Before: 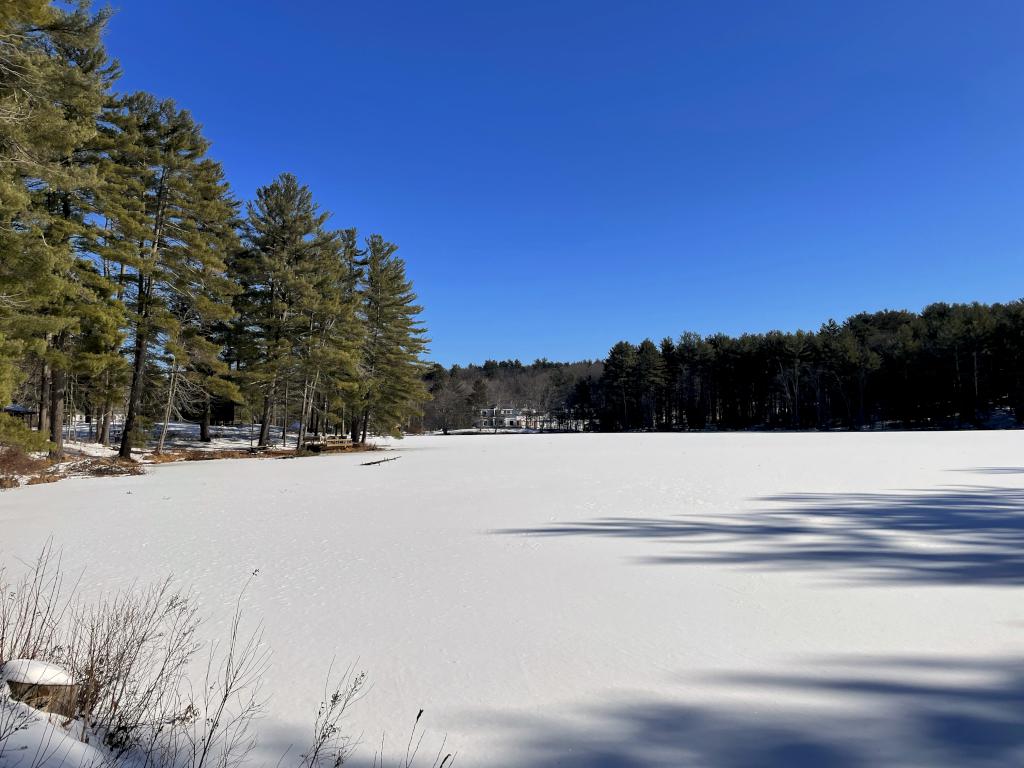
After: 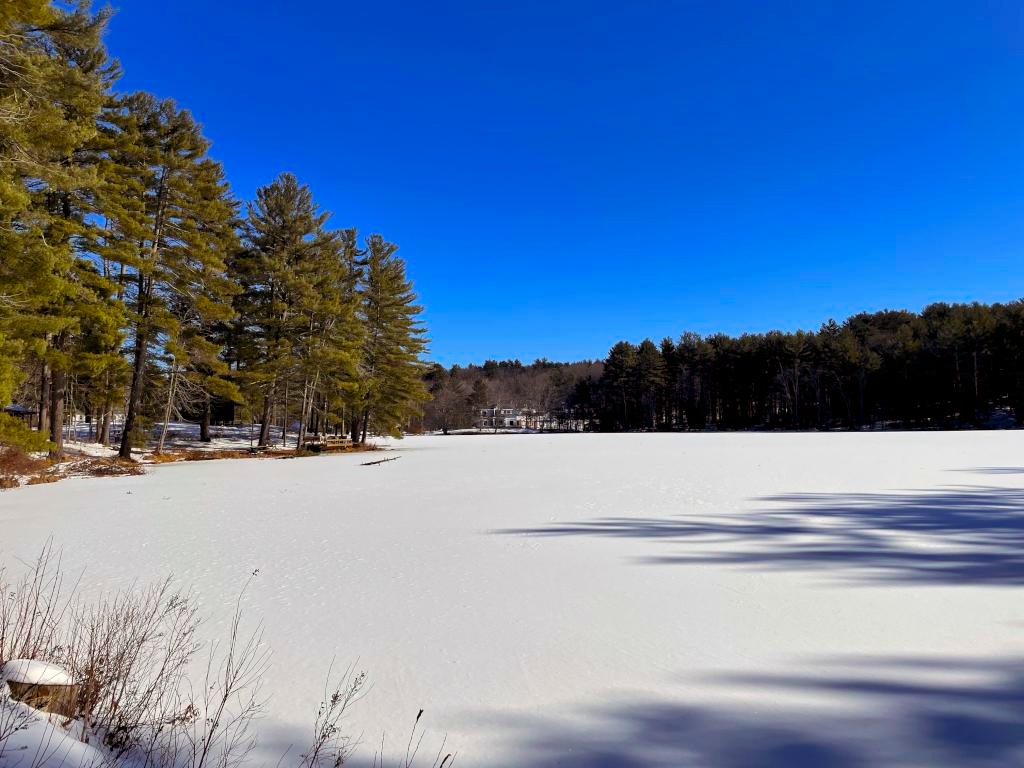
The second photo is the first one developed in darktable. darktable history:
color balance rgb: shadows lift › chroma 4.556%, shadows lift › hue 25.08°, linear chroma grading › global chroma 0.915%, perceptual saturation grading › global saturation 38.684%, global vibrance 14.152%
